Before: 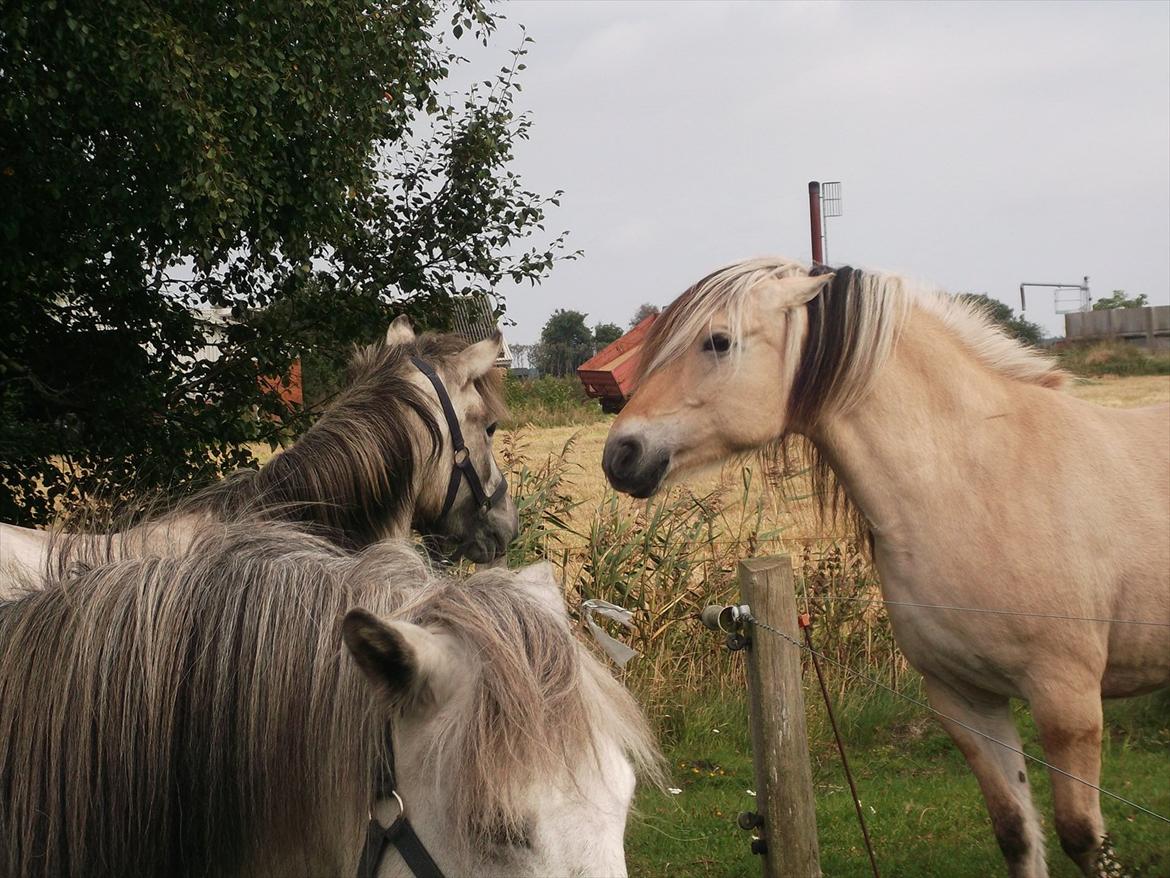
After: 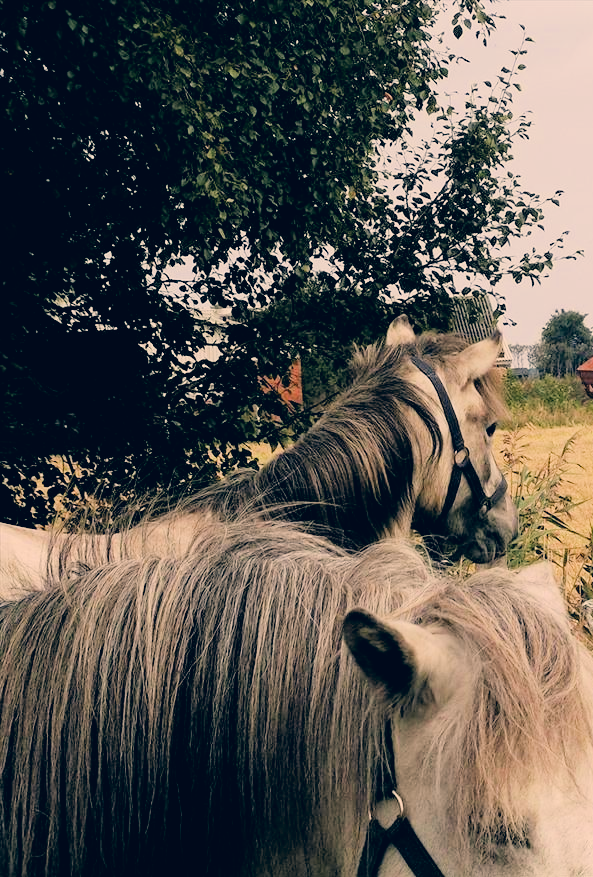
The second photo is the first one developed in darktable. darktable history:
crop and rotate: left 0.004%, top 0%, right 49.302%
exposure: black level correction -0.001, exposure 0.904 EV, compensate highlight preservation false
color correction: highlights a* 10.28, highlights b* 14.81, shadows a* -9.83, shadows b* -14.81
filmic rgb: black relative exposure -4.08 EV, white relative exposure 5.13 EV, hardness 2.06, contrast 1.161
haze removal: adaptive false
tone equalizer: mask exposure compensation -0.499 EV
